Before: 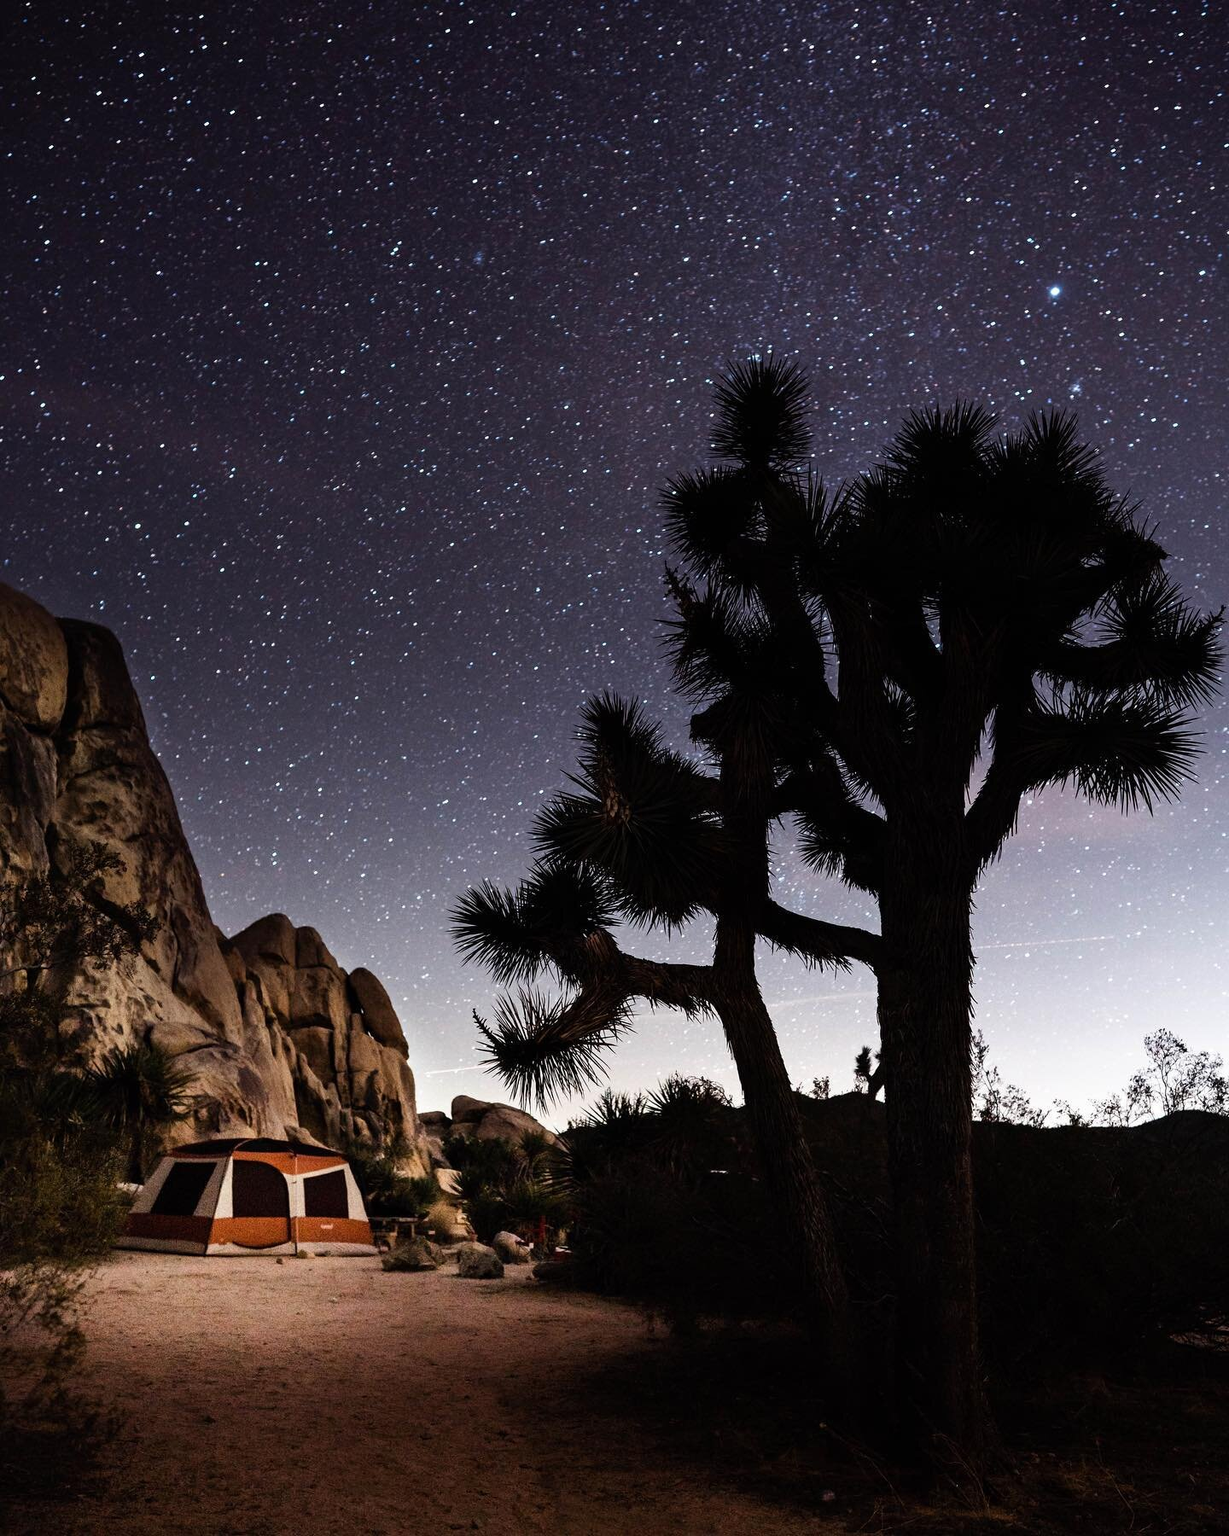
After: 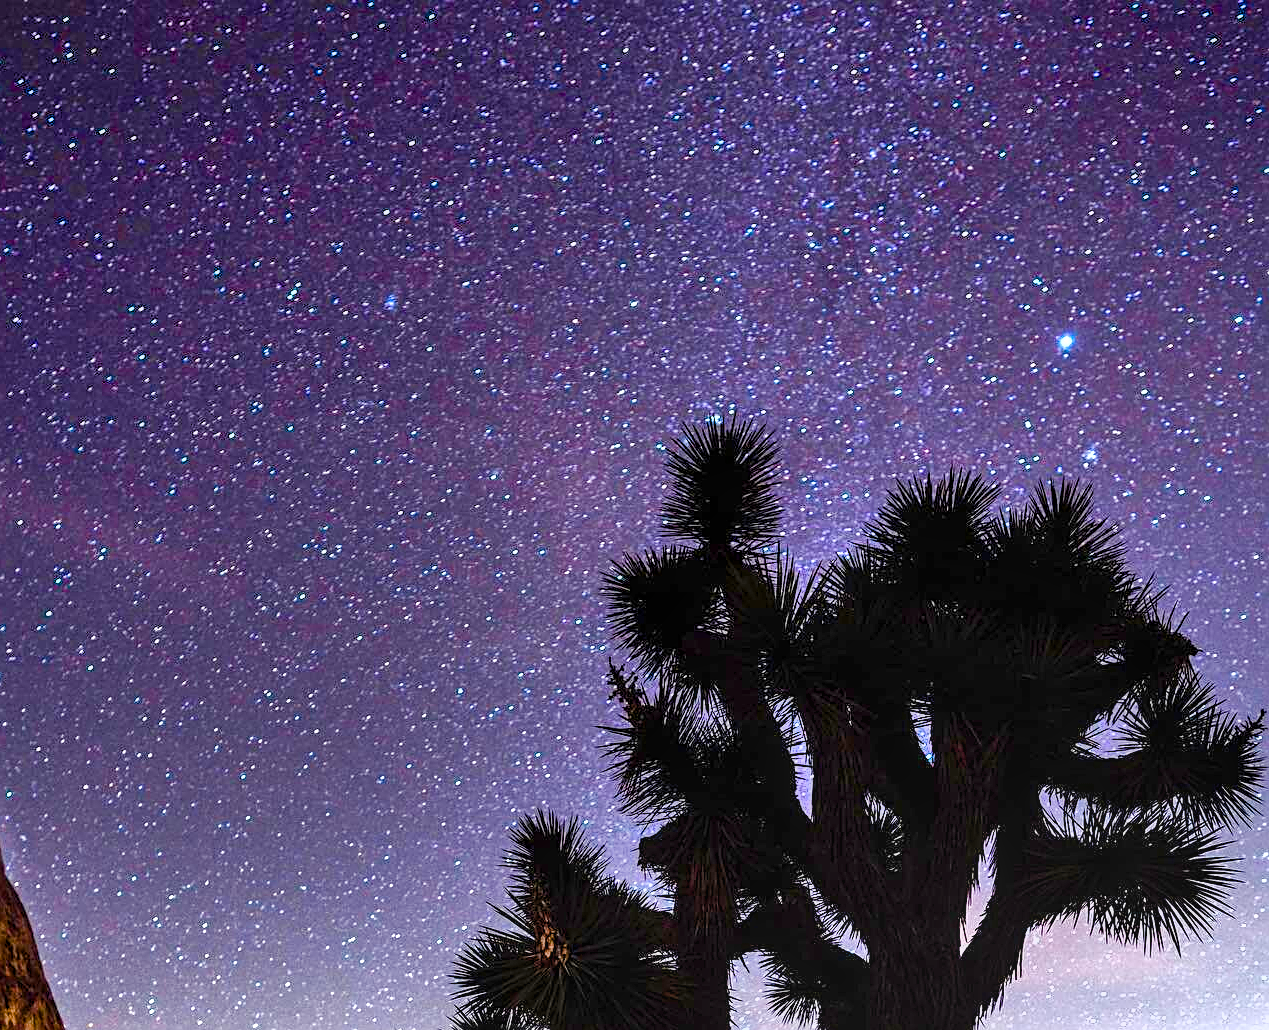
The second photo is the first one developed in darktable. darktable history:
crop and rotate: left 11.812%, bottom 42.776%
sharpen: on, module defaults
exposure: black level correction 0, exposure 1.1 EV, compensate exposure bias true, compensate highlight preservation false
white balance: emerald 1
color balance rgb: perceptual saturation grading › global saturation 24.74%, perceptual saturation grading › highlights -51.22%, perceptual saturation grading › mid-tones 19.16%, perceptual saturation grading › shadows 60.98%, global vibrance 50%
local contrast: on, module defaults
shadows and highlights: highlights color adjustment 0%, low approximation 0.01, soften with gaussian
